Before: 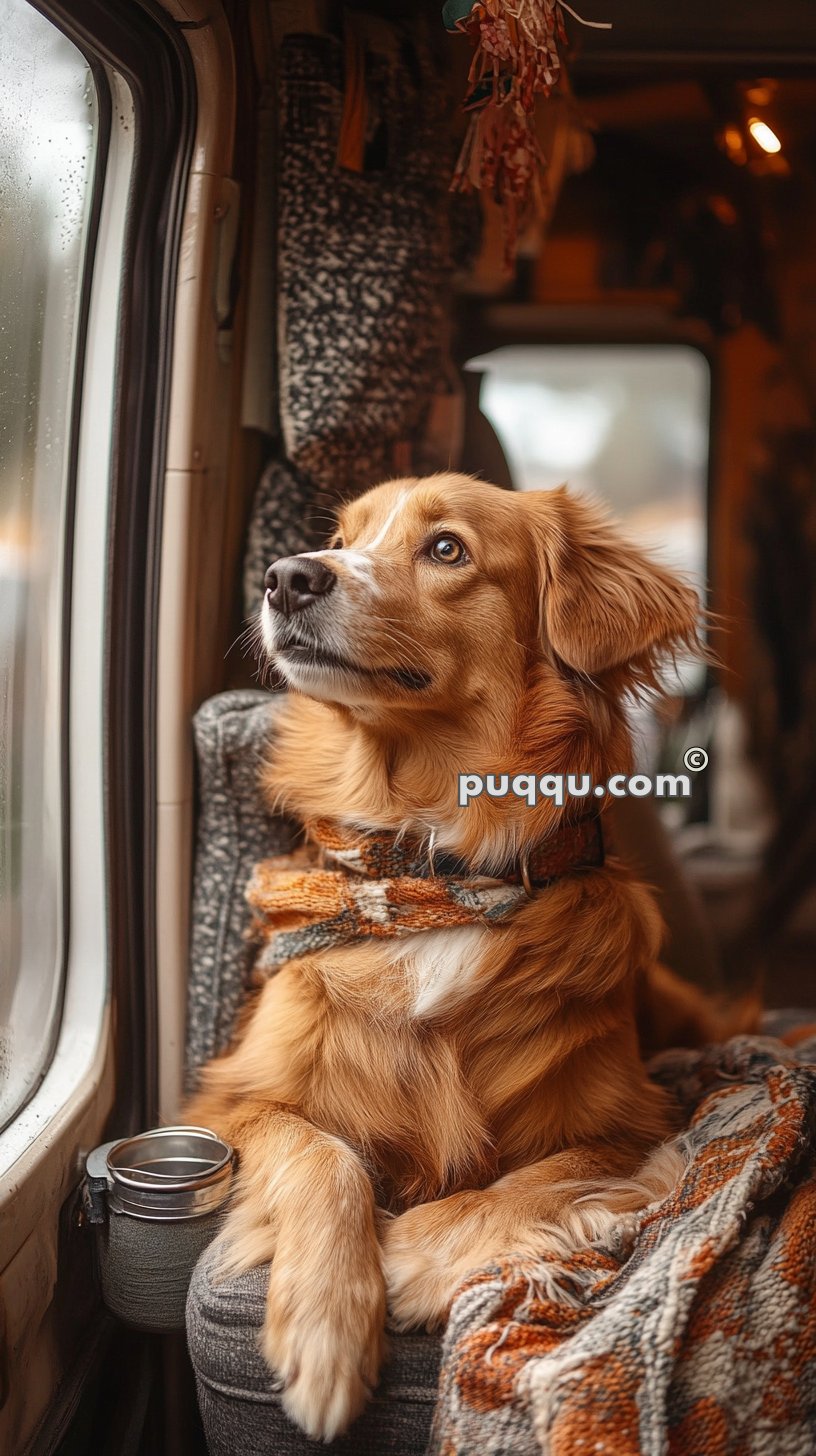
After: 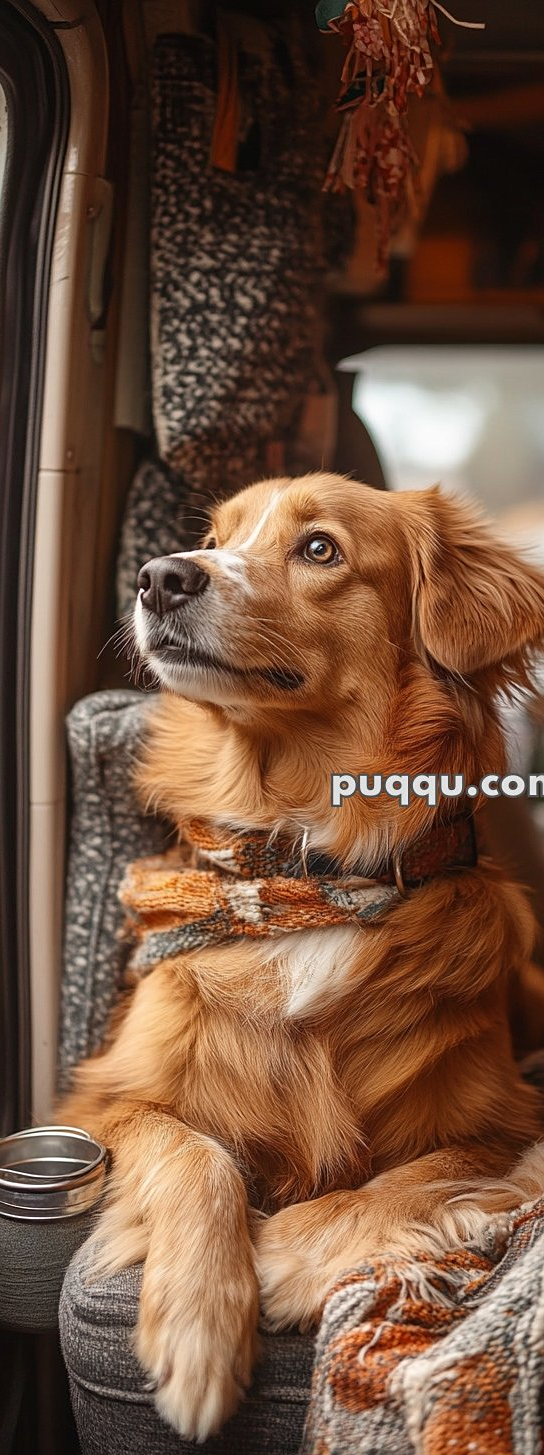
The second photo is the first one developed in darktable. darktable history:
sharpen: amount 0.216
crop and rotate: left 15.574%, right 17.739%
